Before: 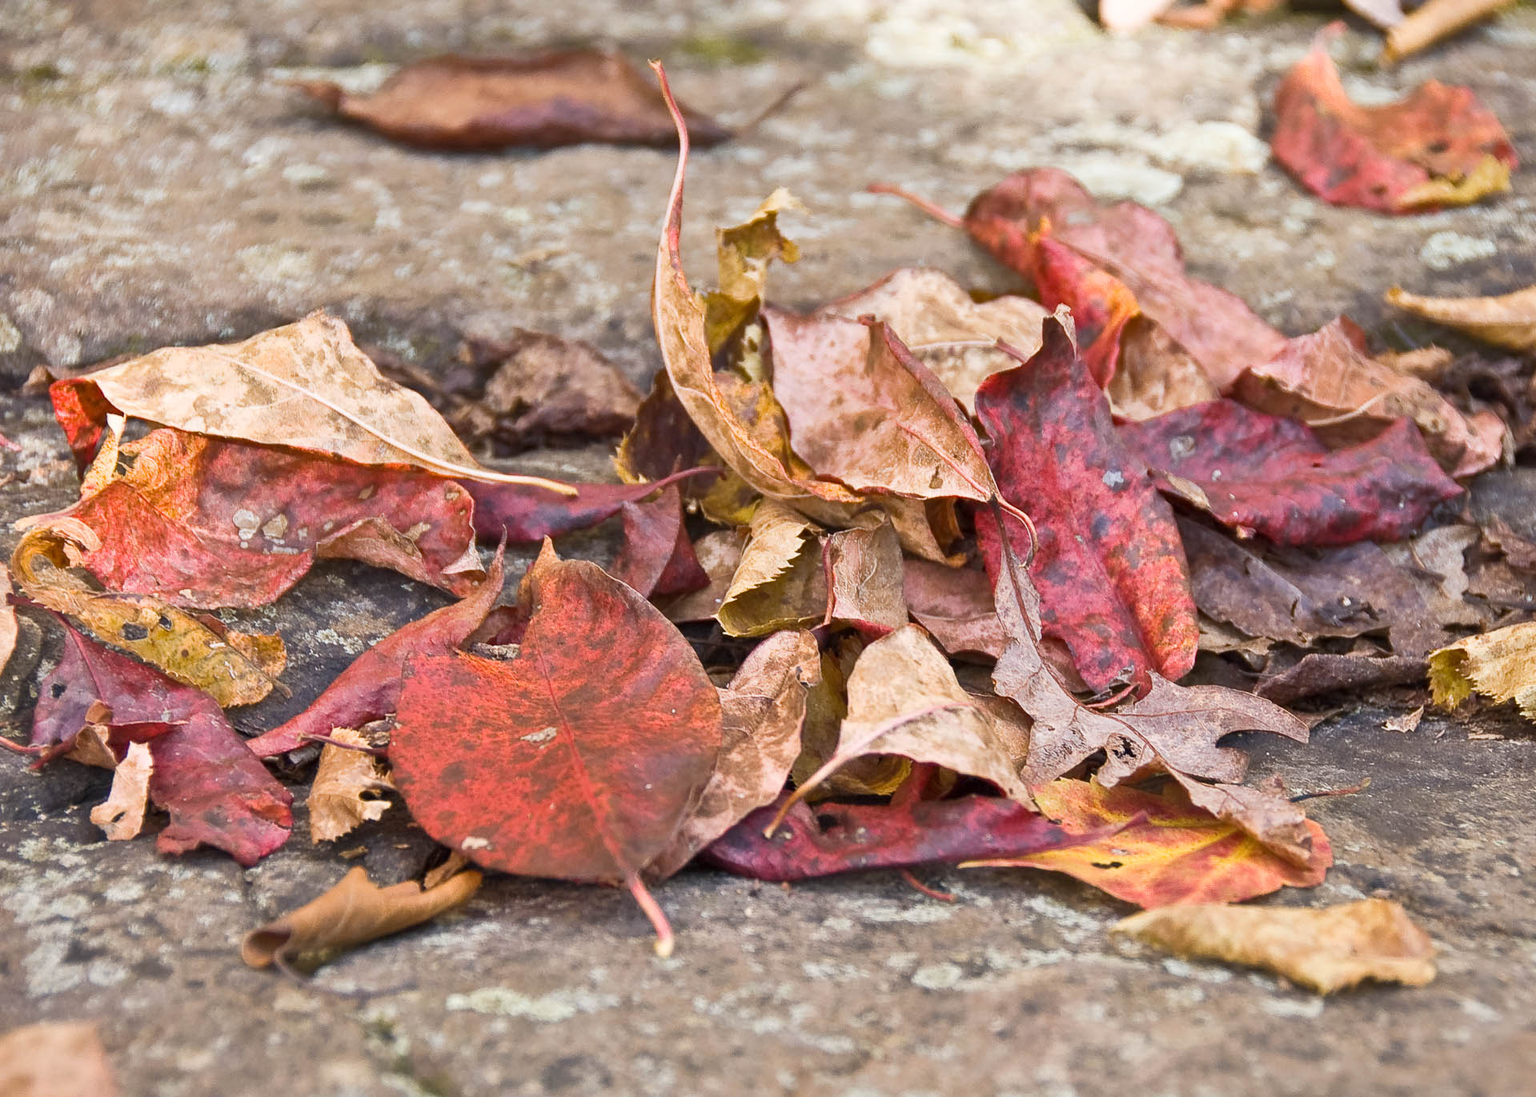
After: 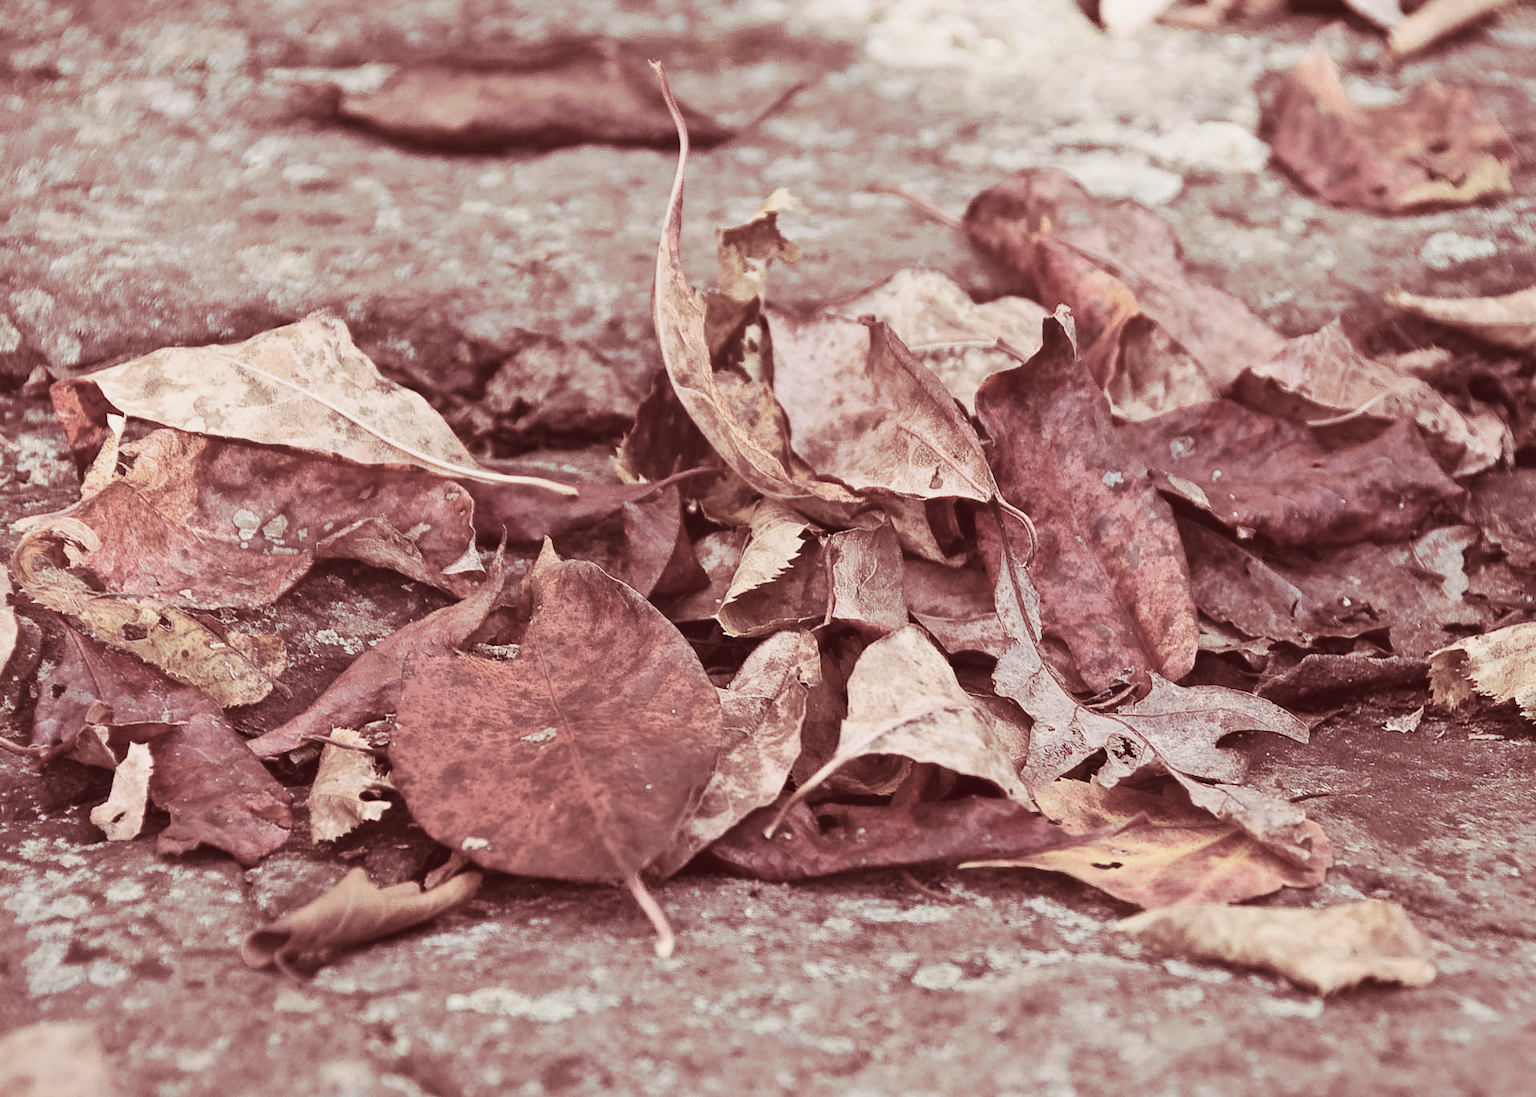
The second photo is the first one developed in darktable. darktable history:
contrast brightness saturation: contrast 0.14
split-toning: highlights › hue 187.2°, highlights › saturation 0.83, balance -68.05, compress 56.43%
color balance rgb: shadows lift › luminance 1%, shadows lift › chroma 0.2%, shadows lift › hue 20°, power › luminance 1%, power › chroma 0.4%, power › hue 34°, highlights gain › luminance 0.8%, highlights gain › chroma 0.4%, highlights gain › hue 44°, global offset › chroma 0.4%, global offset › hue 34°, white fulcrum 0.08 EV, linear chroma grading › shadows -7%, linear chroma grading › highlights -7%, linear chroma grading › global chroma -10%, linear chroma grading › mid-tones -8%, perceptual saturation grading › global saturation -28%, perceptual saturation grading › highlights -20%, perceptual saturation grading › mid-tones -24%, perceptual saturation grading › shadows -24%, perceptual brilliance grading › global brilliance -1%, perceptual brilliance grading › highlights -1%, perceptual brilliance grading › mid-tones -1%, perceptual brilliance grading › shadows -1%, global vibrance -17%, contrast -6%
